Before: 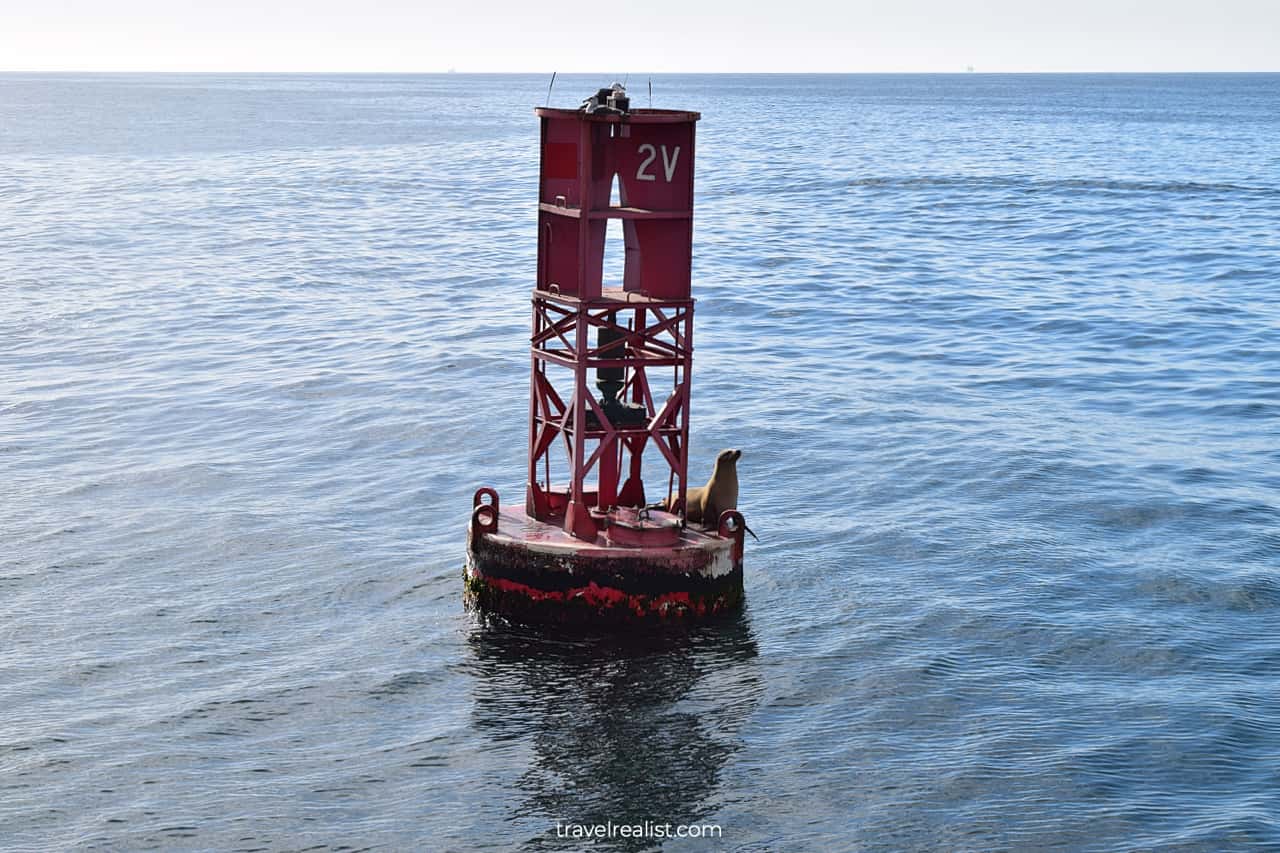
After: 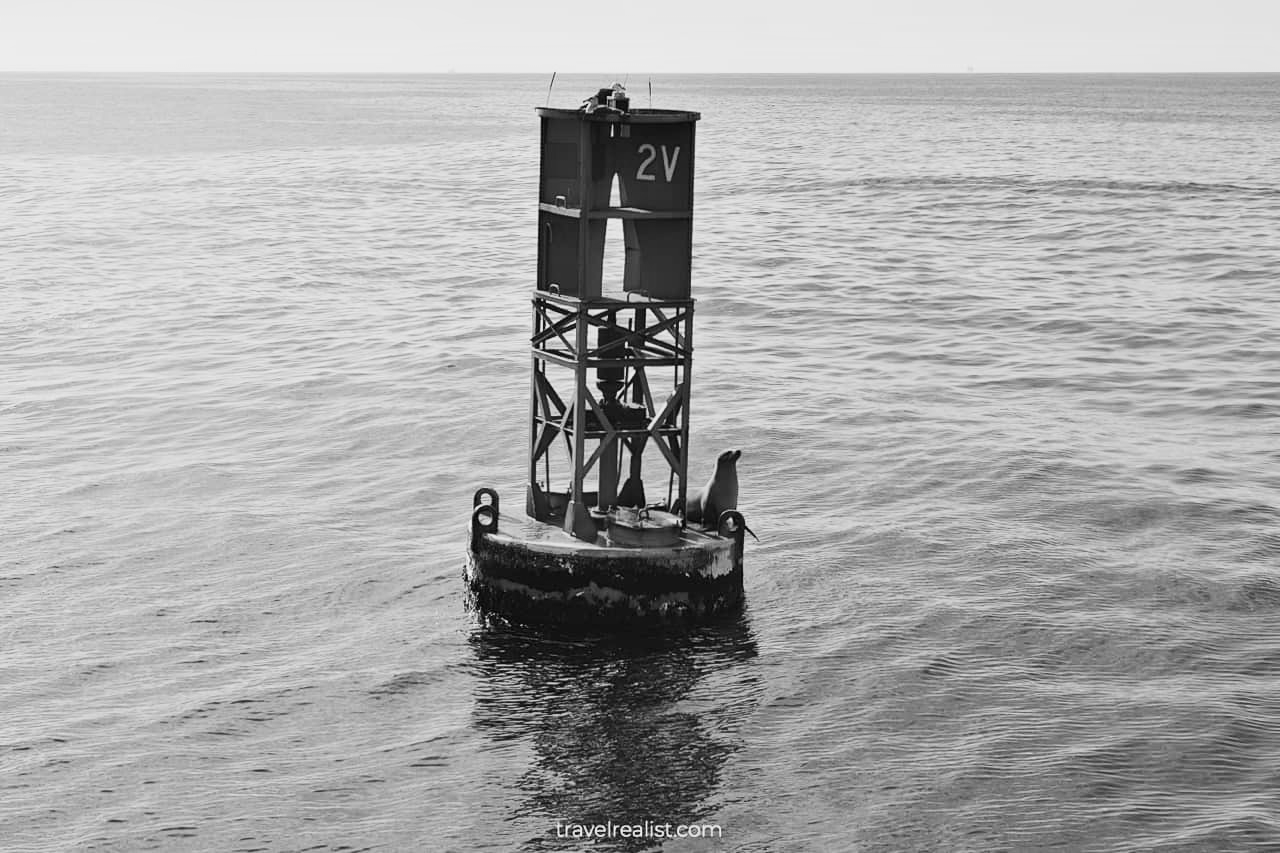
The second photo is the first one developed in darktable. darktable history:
contrast brightness saturation: contrast 0.2, brightness 0.16, saturation 0.22
monochrome: a -74.22, b 78.2
